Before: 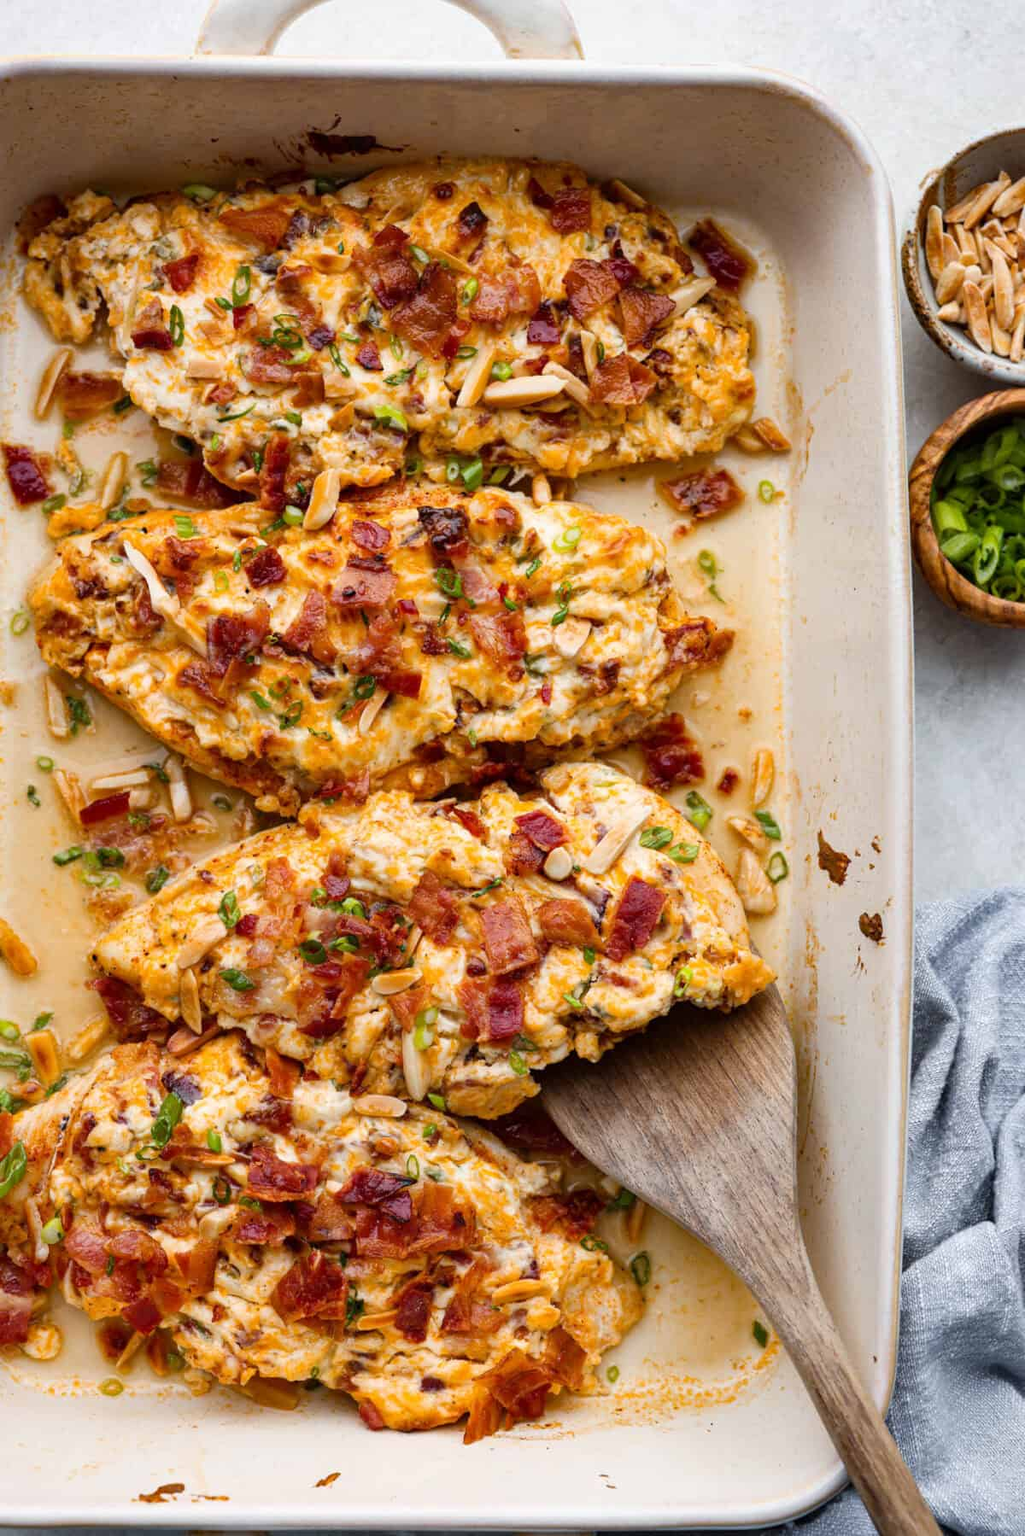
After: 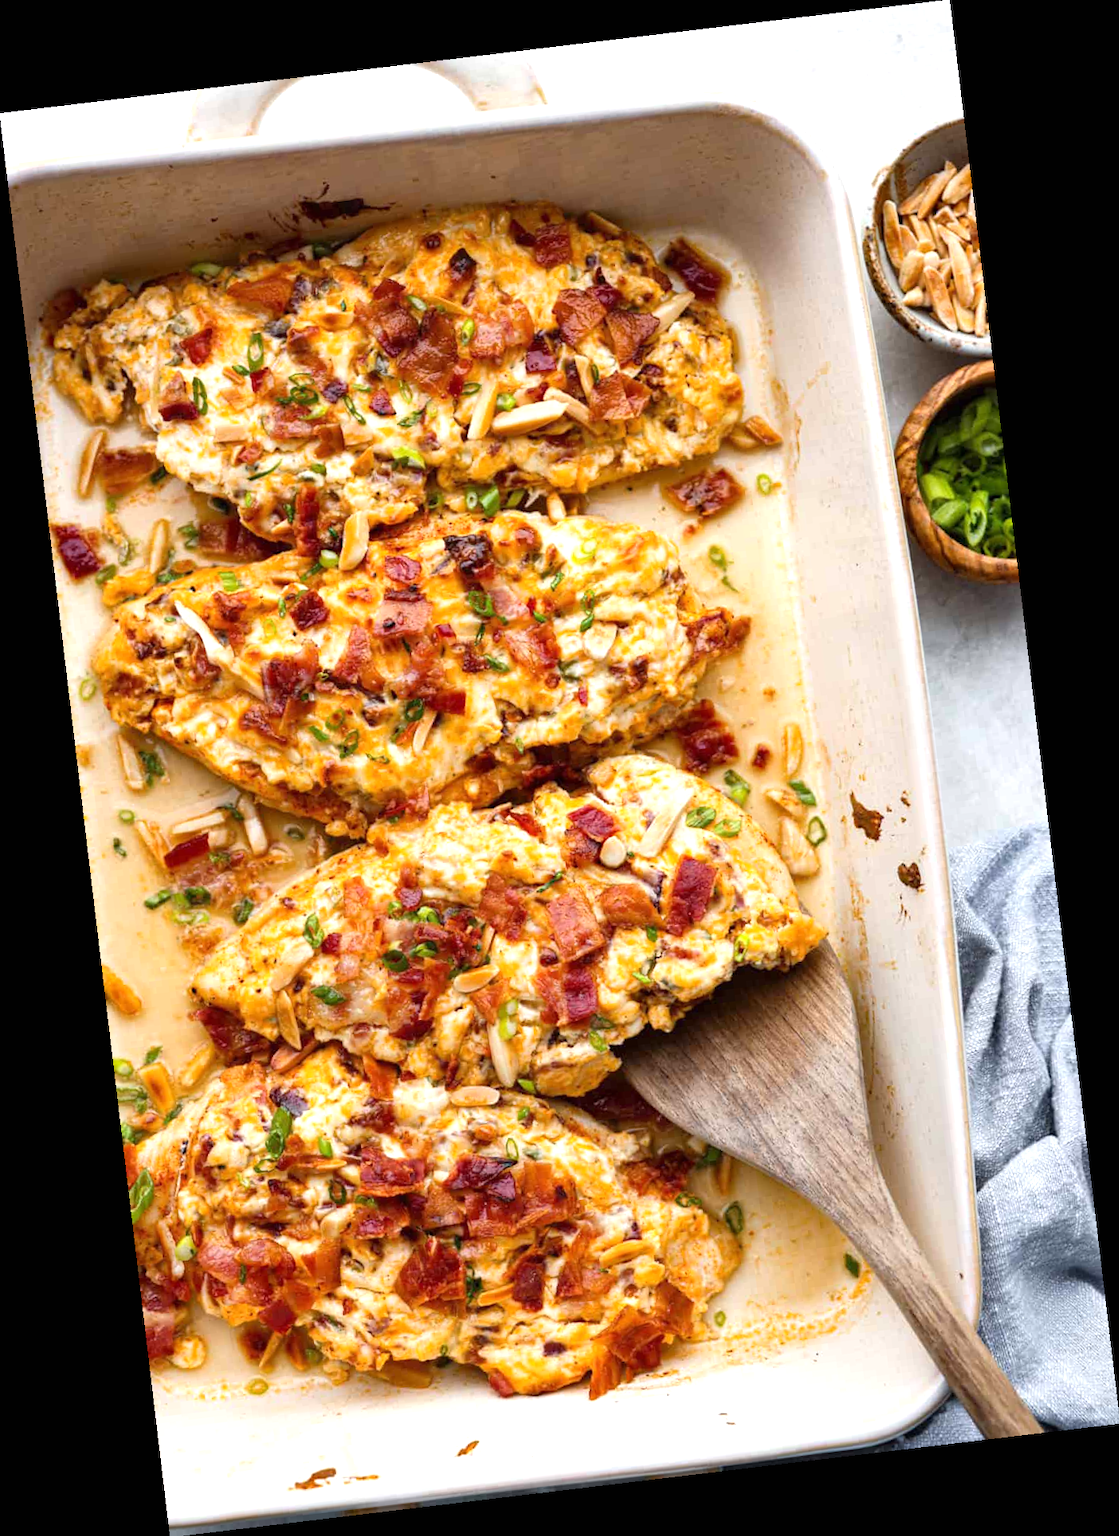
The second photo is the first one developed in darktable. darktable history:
exposure: black level correction 0, exposure 0.5 EV, compensate exposure bias true, compensate highlight preservation false
rotate and perspective: rotation -6.83°, automatic cropping off
